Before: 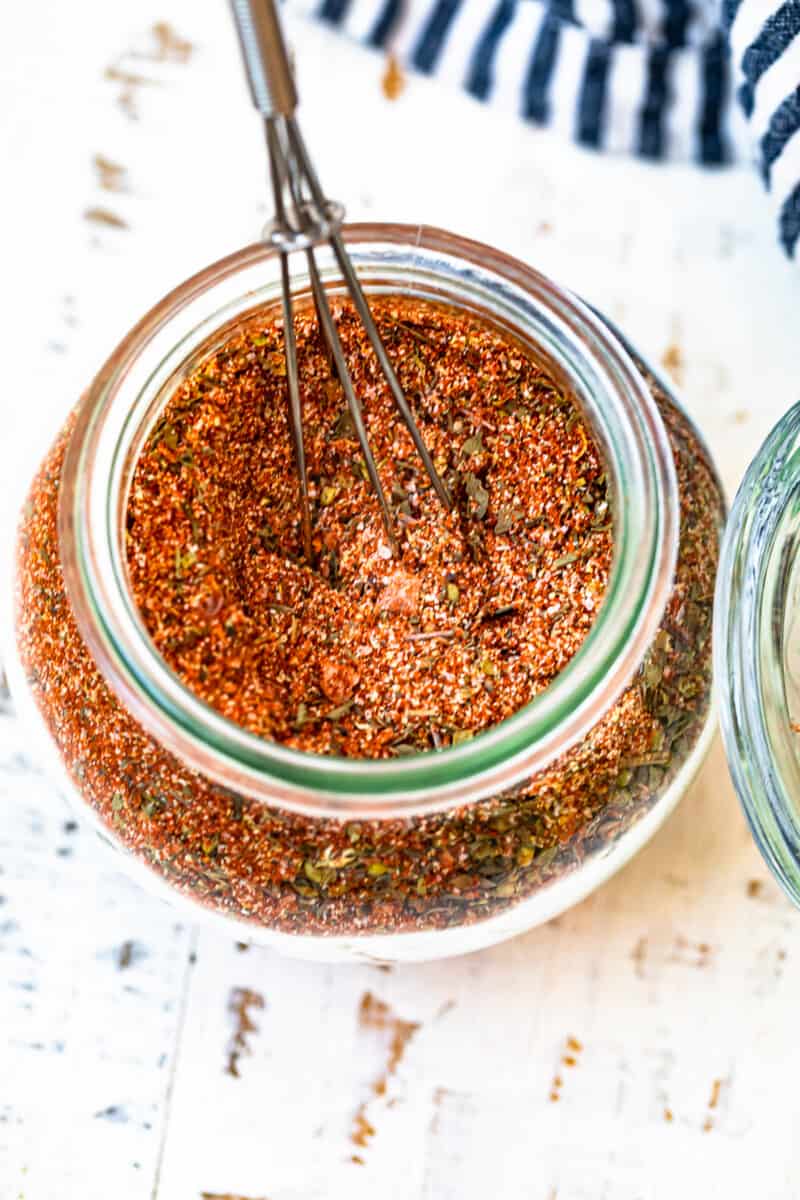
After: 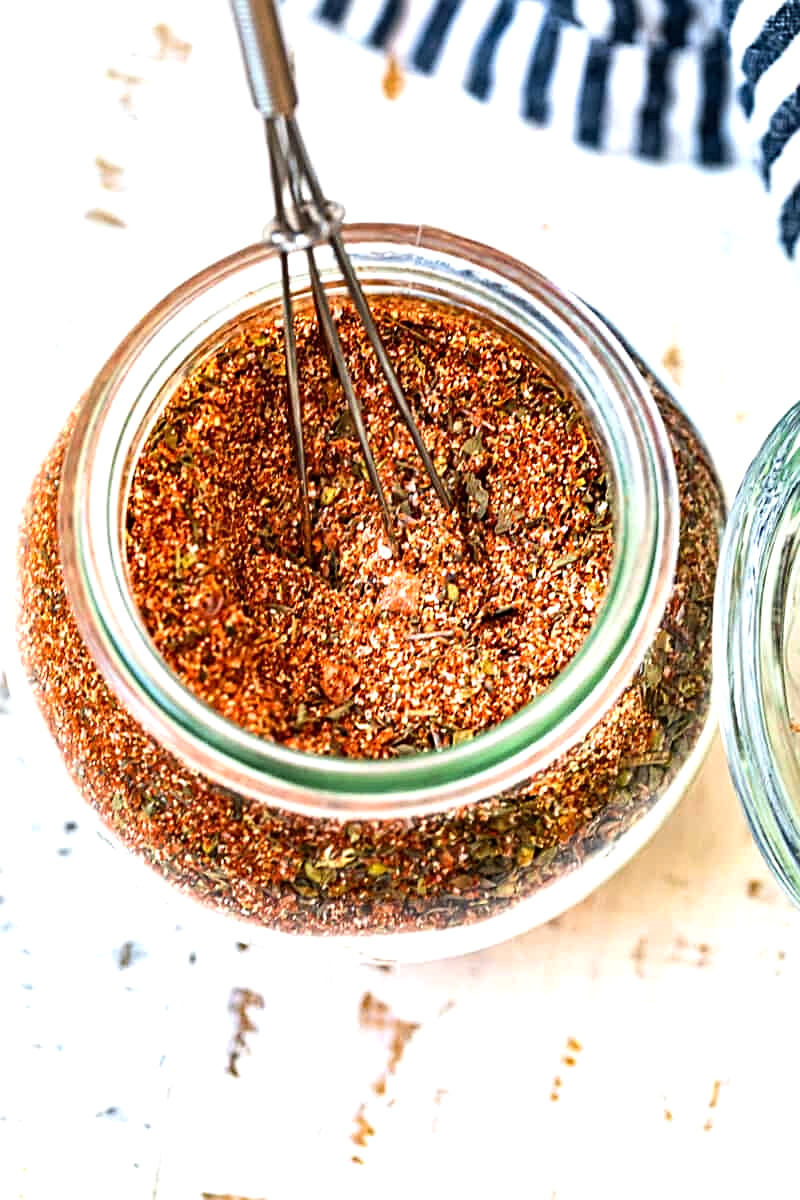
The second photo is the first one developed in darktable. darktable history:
sharpen: on, module defaults
tone equalizer: -8 EV -0.438 EV, -7 EV -0.398 EV, -6 EV -0.34 EV, -5 EV -0.229 EV, -3 EV 0.215 EV, -2 EV 0.356 EV, -1 EV 0.374 EV, +0 EV 0.429 EV, edges refinement/feathering 500, mask exposure compensation -1.57 EV, preserve details no
